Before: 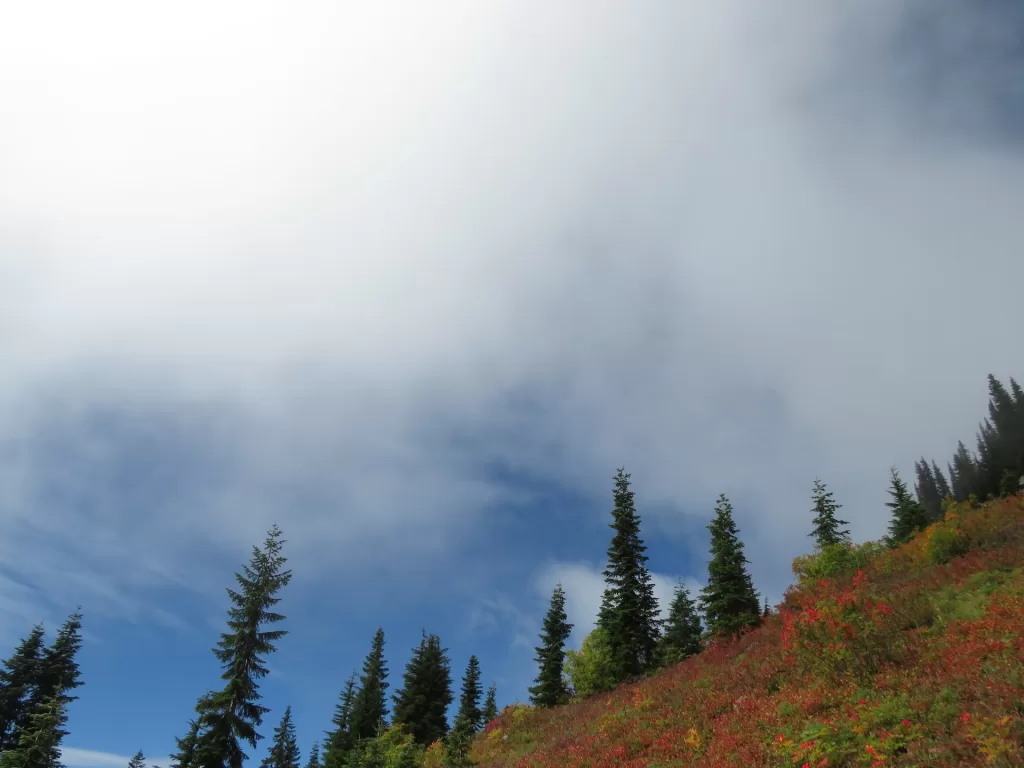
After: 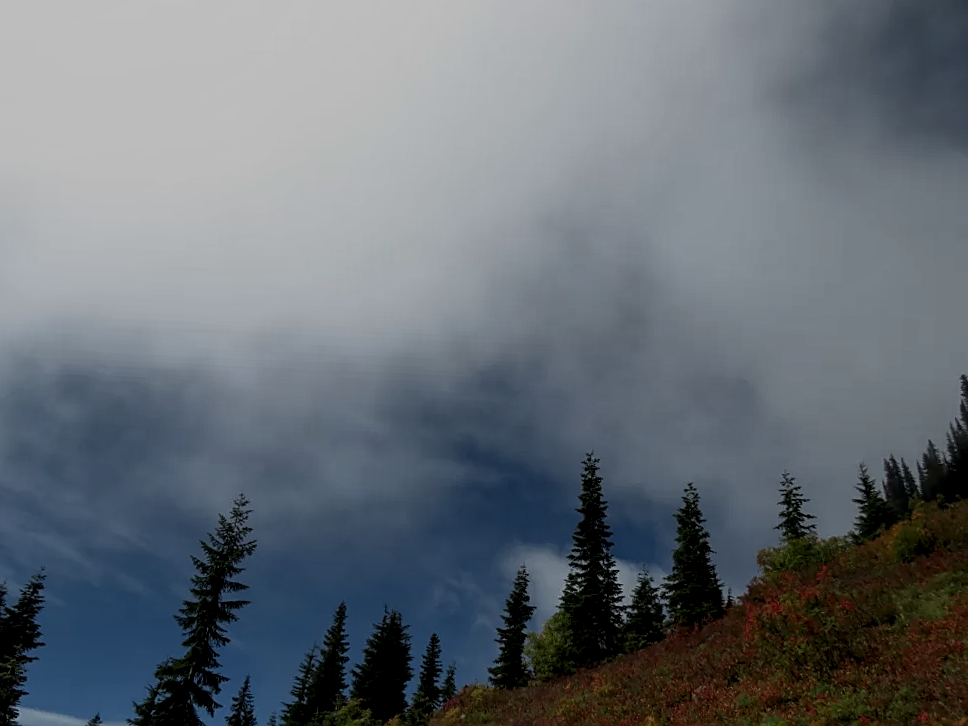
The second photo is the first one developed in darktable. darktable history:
crop and rotate: angle -2.5°
exposure: black level correction 0.001, exposure 0.499 EV, compensate highlight preservation false
contrast brightness saturation: contrast 0.154, brightness 0.046
sharpen: on, module defaults
local contrast: on, module defaults
levels: black 0.098%, levels [0.026, 0.507, 0.987]
tone equalizer: -8 EV -1.97 EV, -7 EV -2 EV, -6 EV -1.98 EV, -5 EV -1.99 EV, -4 EV -1.97 EV, -3 EV -1.97 EV, -2 EV -1.98 EV, -1 EV -1.61 EV, +0 EV -1.97 EV, edges refinement/feathering 500, mask exposure compensation -1.57 EV, preserve details no
